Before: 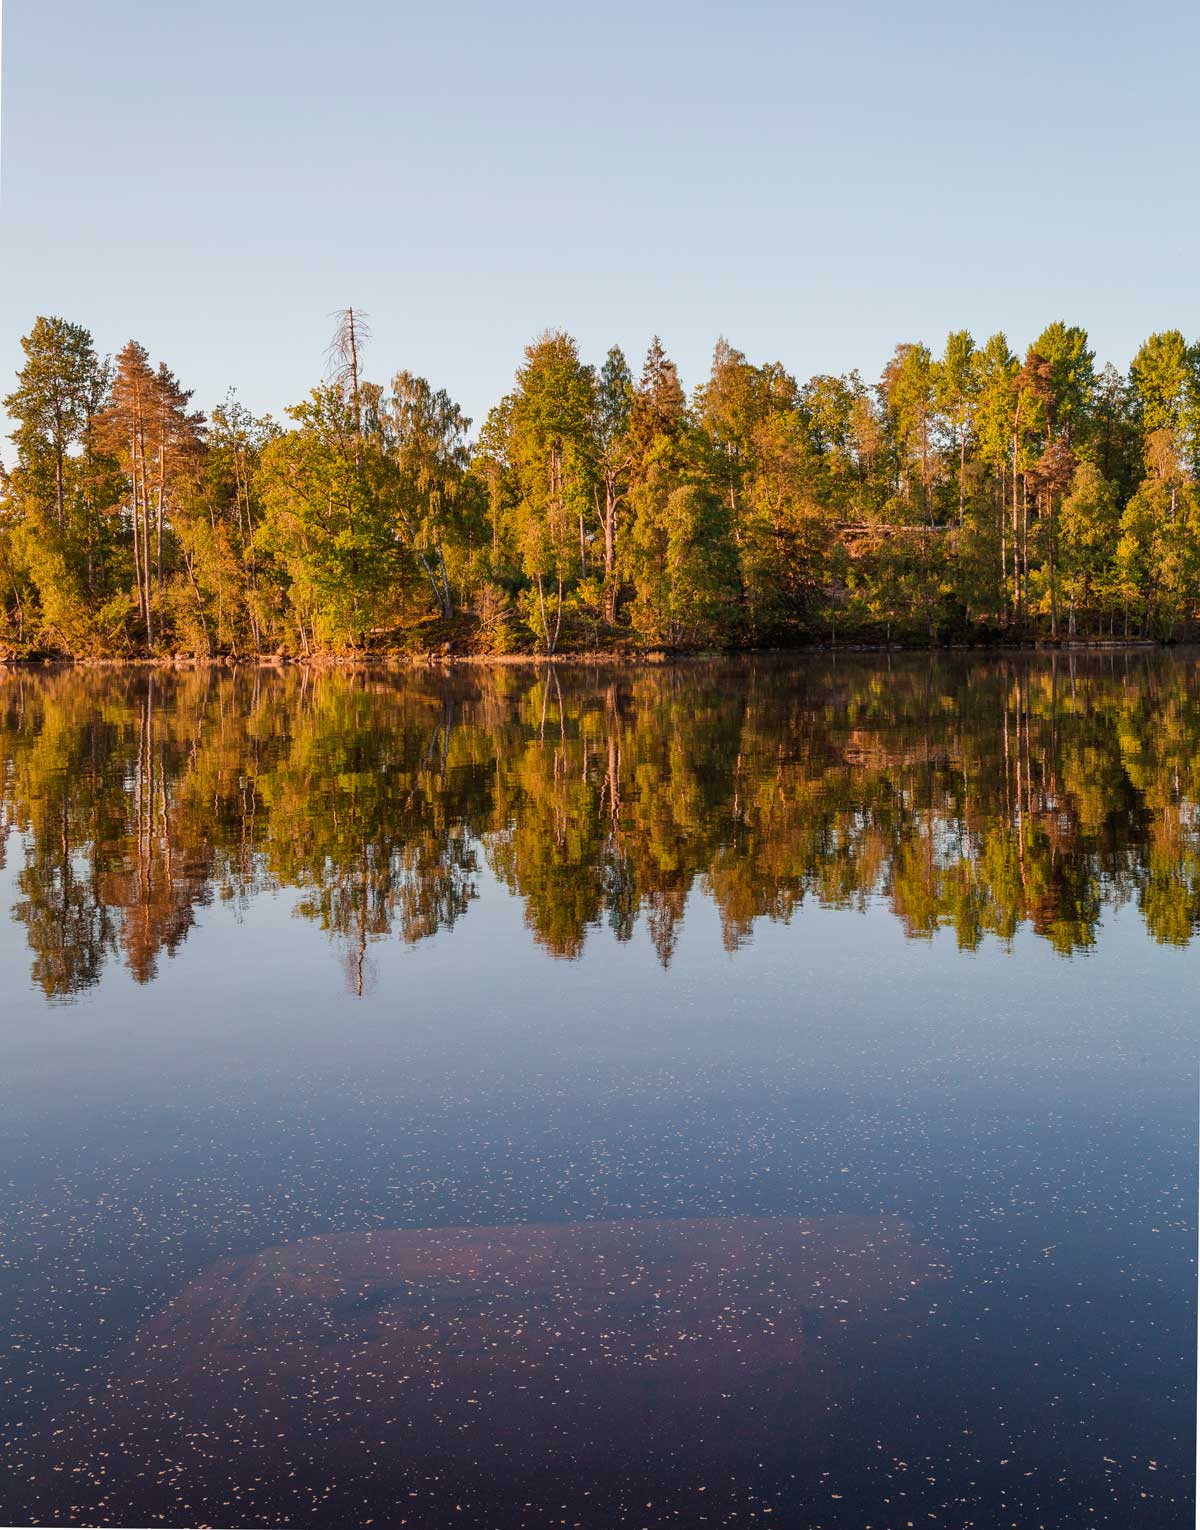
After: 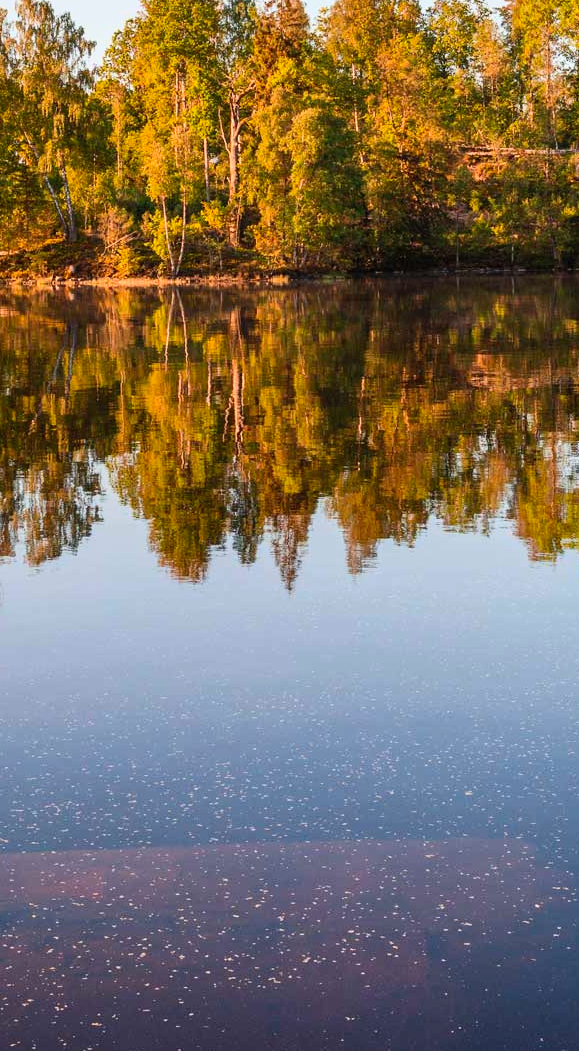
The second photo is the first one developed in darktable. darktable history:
crop: left 31.379%, top 24.658%, right 20.326%, bottom 6.628%
contrast brightness saturation: contrast 0.2, brightness 0.16, saturation 0.22
